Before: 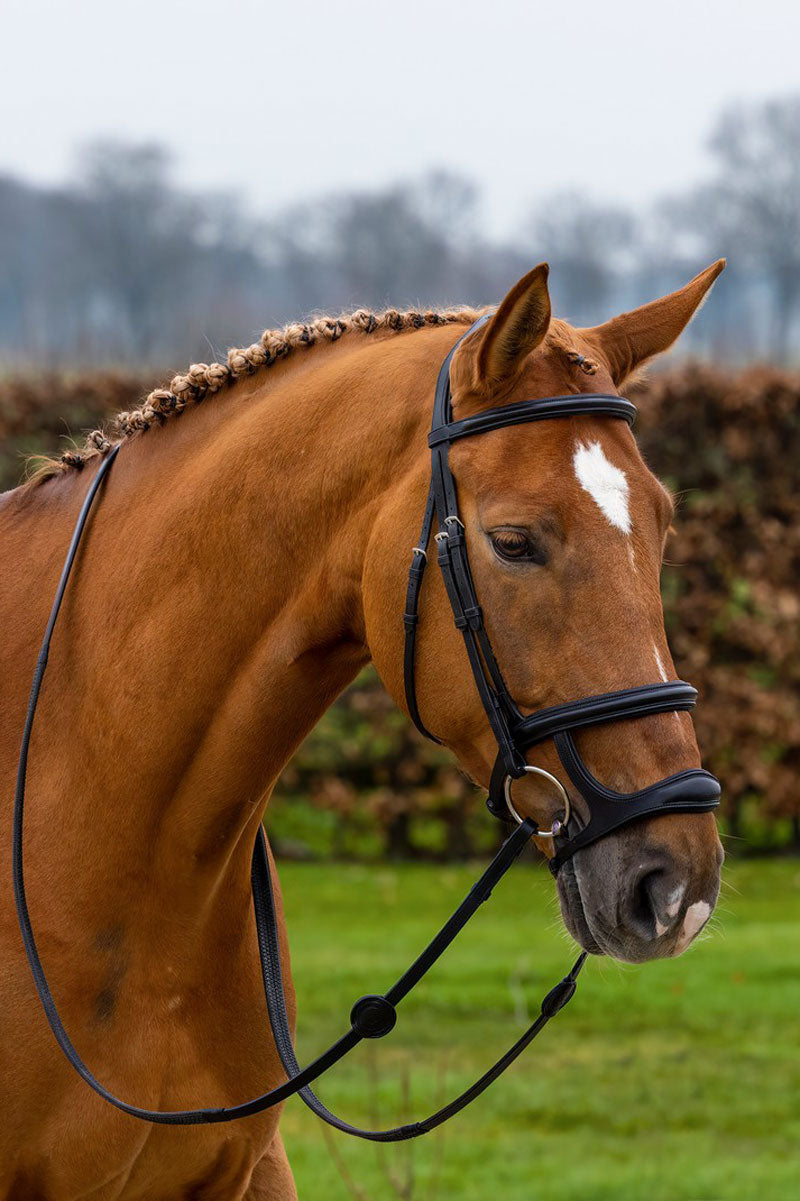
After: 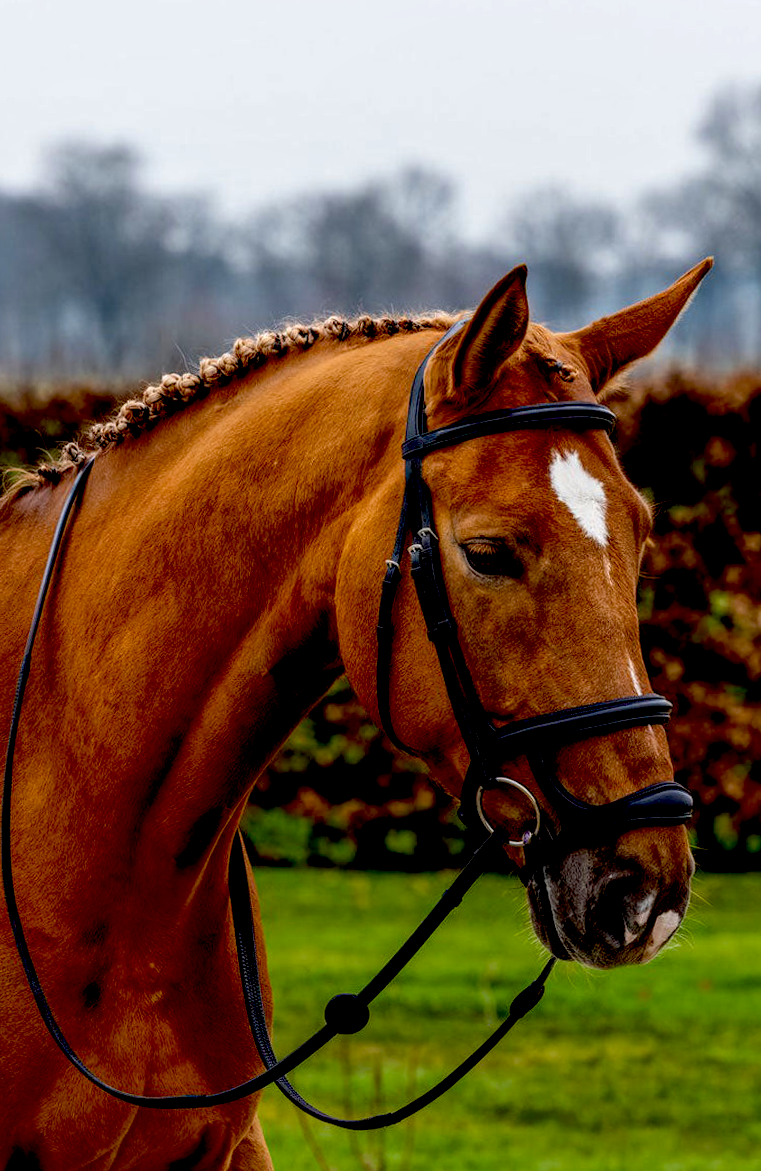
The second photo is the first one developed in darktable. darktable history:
local contrast: detail 130%
exposure: black level correction 0.047, exposure 0.013 EV, compensate highlight preservation false
rotate and perspective: rotation 0.074°, lens shift (vertical) 0.096, lens shift (horizontal) -0.041, crop left 0.043, crop right 0.952, crop top 0.024, crop bottom 0.979
